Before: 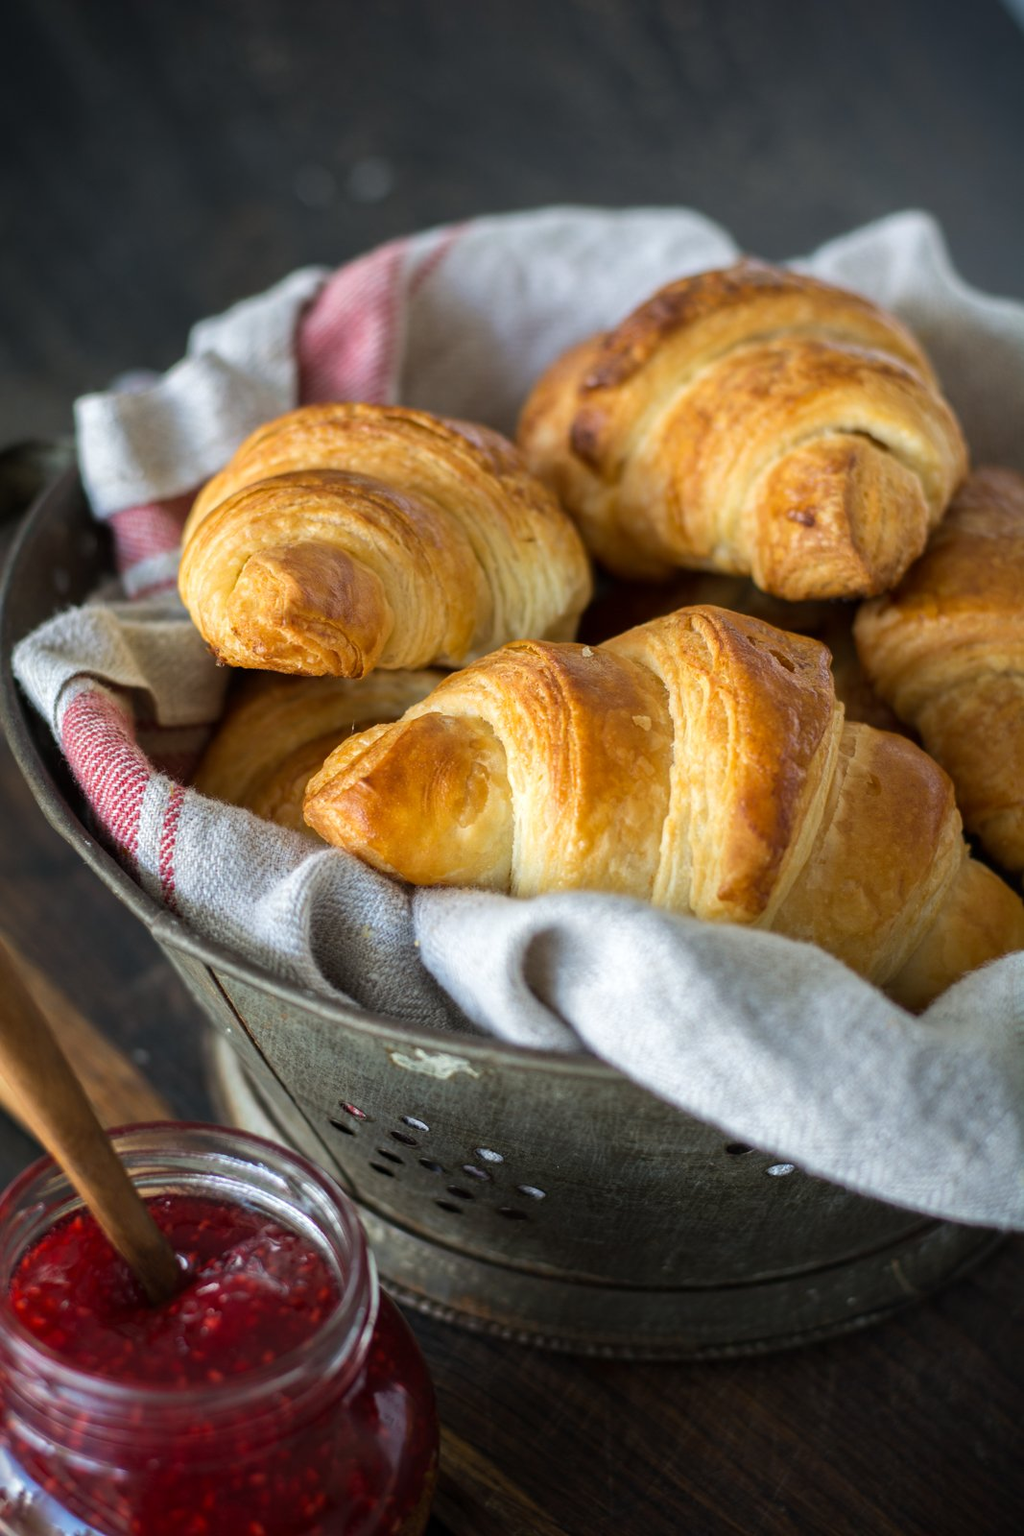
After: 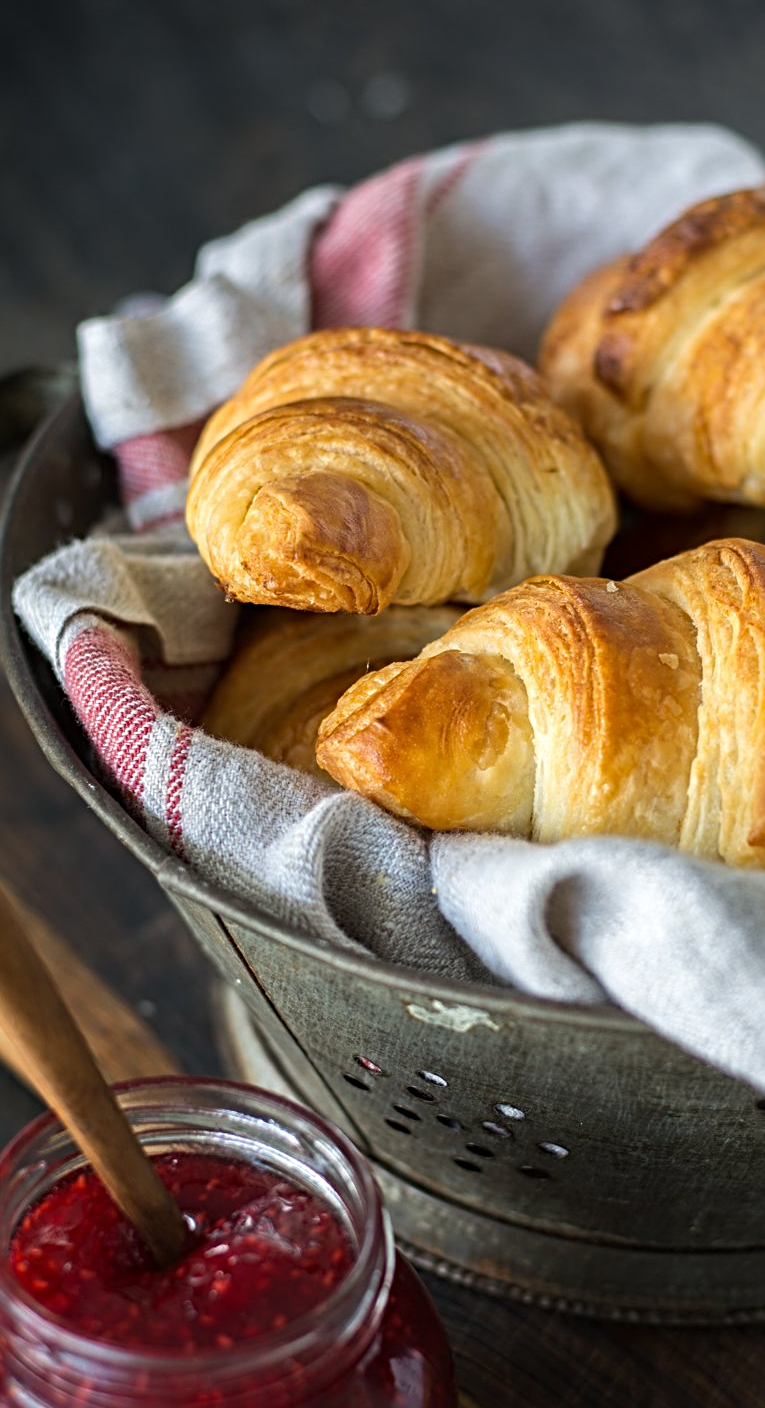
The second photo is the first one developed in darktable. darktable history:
crop: top 5.803%, right 27.864%, bottom 5.804%
sharpen: radius 4
